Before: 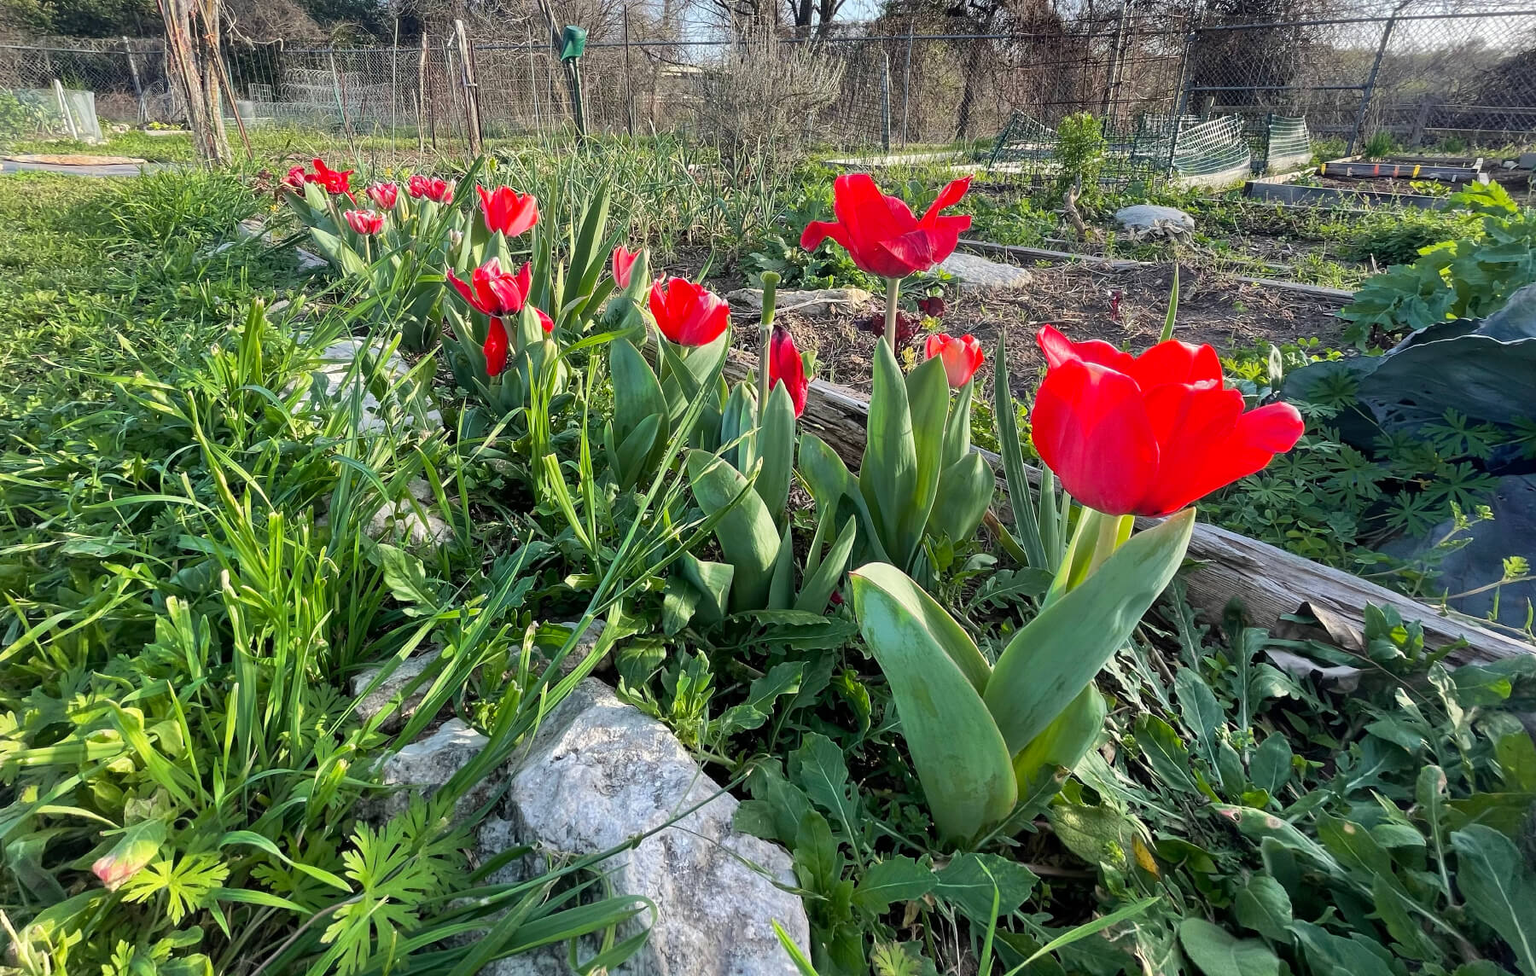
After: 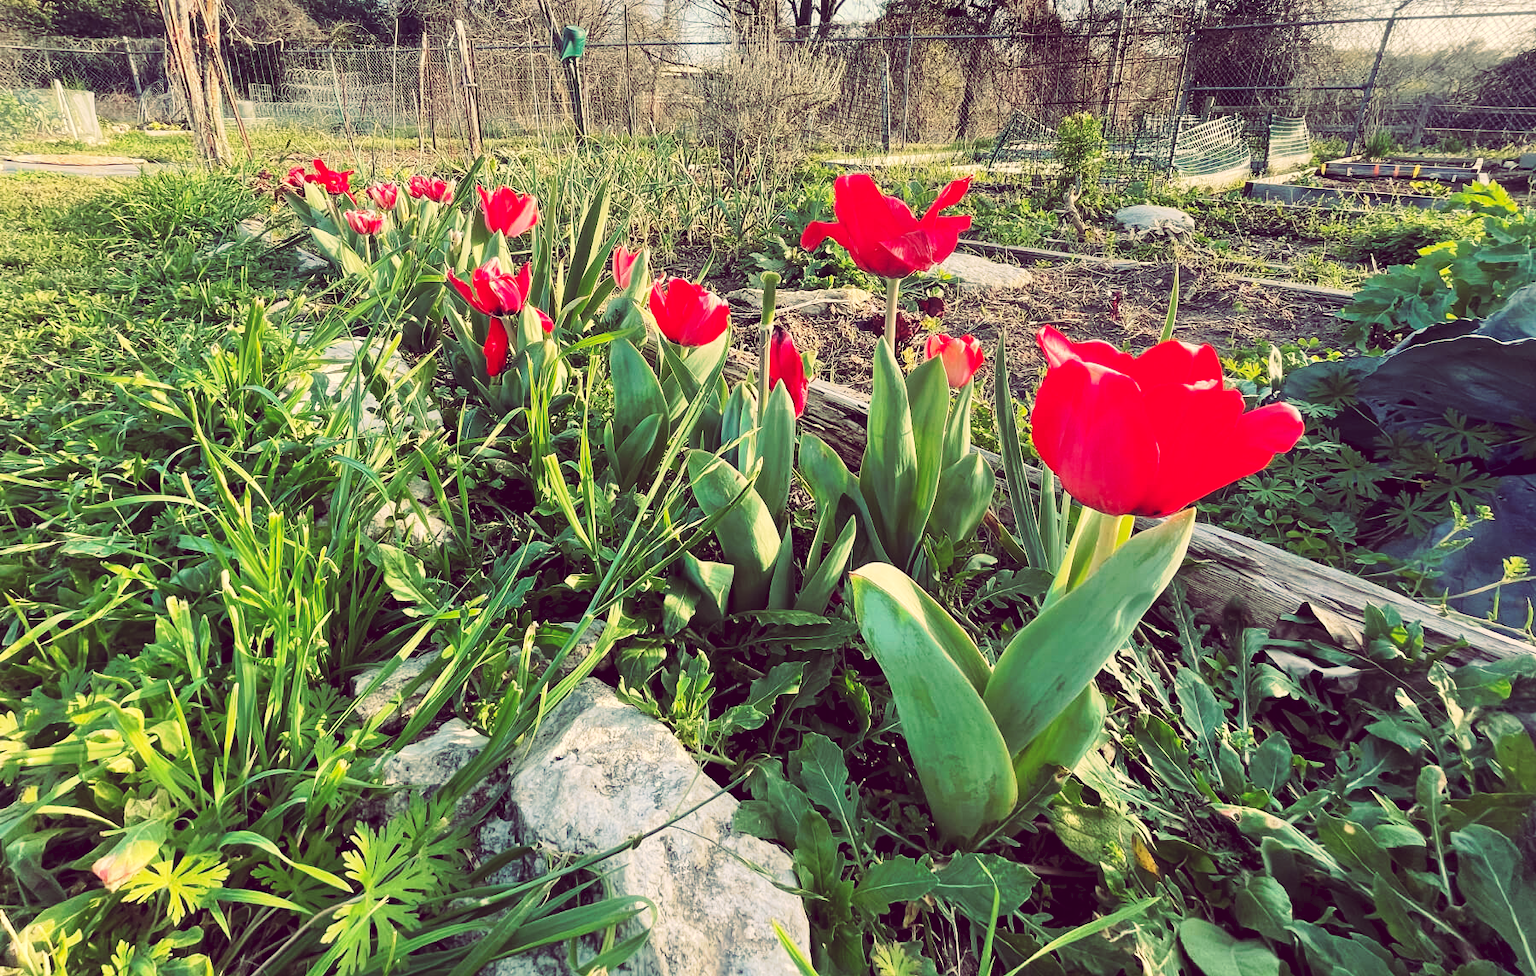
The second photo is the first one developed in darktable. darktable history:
tone curve: curves: ch0 [(0, 0) (0.003, 0.045) (0.011, 0.054) (0.025, 0.069) (0.044, 0.083) (0.069, 0.101) (0.1, 0.119) (0.136, 0.146) (0.177, 0.177) (0.224, 0.221) (0.277, 0.277) (0.335, 0.362) (0.399, 0.452) (0.468, 0.571) (0.543, 0.666) (0.623, 0.758) (0.709, 0.853) (0.801, 0.896) (0.898, 0.945) (1, 1)], preserve colors none
color look up table: target L [92.5, 91, 90.29, 79.96, 71.04, 66.71, 68.05, 58.79, 49.31, 43.96, 42.12, 32.78, 12.34, 200.57, 88.29, 71.6, 72.49, 62.34, 61.1, 53.73, 50.71, 49.28, 52.95, 43.83, 42.45, 26.52, 21.28, 85, 71.12, 69.9, 61.69, 53.64, 51.18, 49.41, 45.72, 36.92, 35.2, 35.63, 33.63, 14.3, 7.145, 94.07, 83.99, 73.72, 69.75, 66.92, 55.26, 51.72, 40.26], target a [-19.21, -4.609, -12.5, -74.17, -72.32, -33.5, 0.436, -51.33, -20.97, -28.82, -7.277, -5.848, 23.31, 0, 2.078, 17.36, 15.64, 31.26, 24.07, 45.56, 56.92, 10.12, 4.462, 49.08, 54.11, 40.8, 33.21, 28.05, 4.083, 28.88, 30.83, 62.83, 60.73, -3.537, 63.17, 20.01, 4.026, 47.99, 33.79, 43.35, 37.26, 3.097, -53.07, -53.78, -8.319, -46.66, -11.96, -22.62, -17.67], target b [82.67, 41.16, 56.55, 26.03, 59.78, 22.31, 58.29, 45.87, 36.35, 26.14, 8.416, 21.48, -3.103, 0, 44.89, 59.24, 44.95, 26.61, 24.56, 46.05, 14.21, 38.28, 9.912, 32.86, 15.04, 12.15, -3.906, 1.051, -18.41, 11.49, -11.37, -33.91, -7.11, -13.75, -13.75, -55.77, -34.56, -34.94, -18.75, -51.14, -34.98, 26.55, 11.63, -8.968, 5.215, 6.354, -40.28, -14.19, -1.885], num patches 49
